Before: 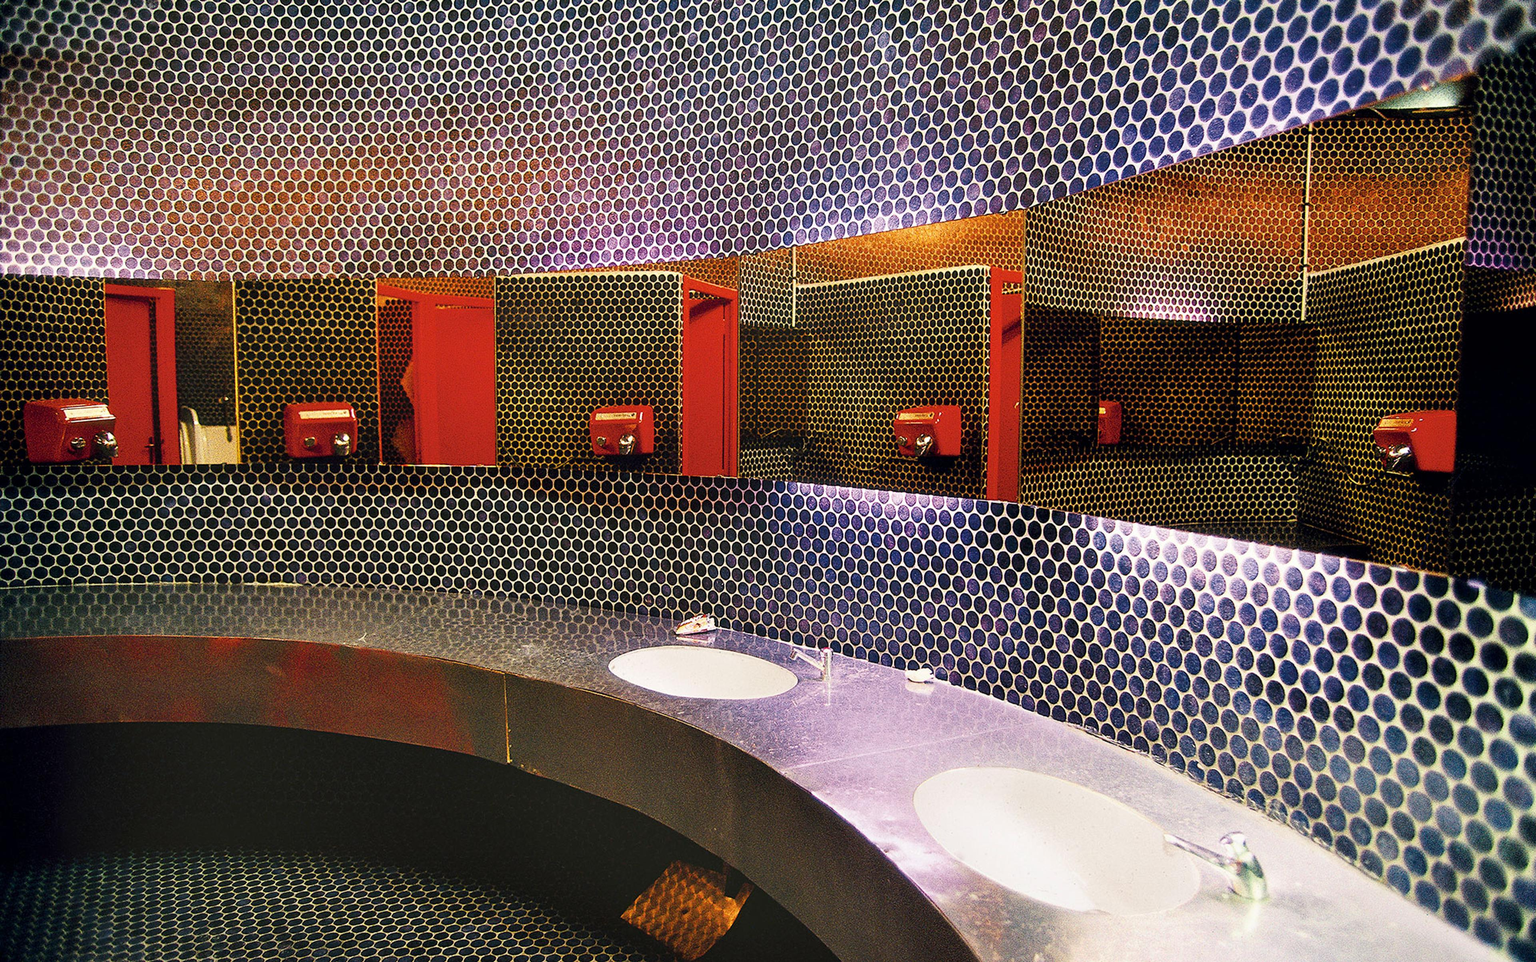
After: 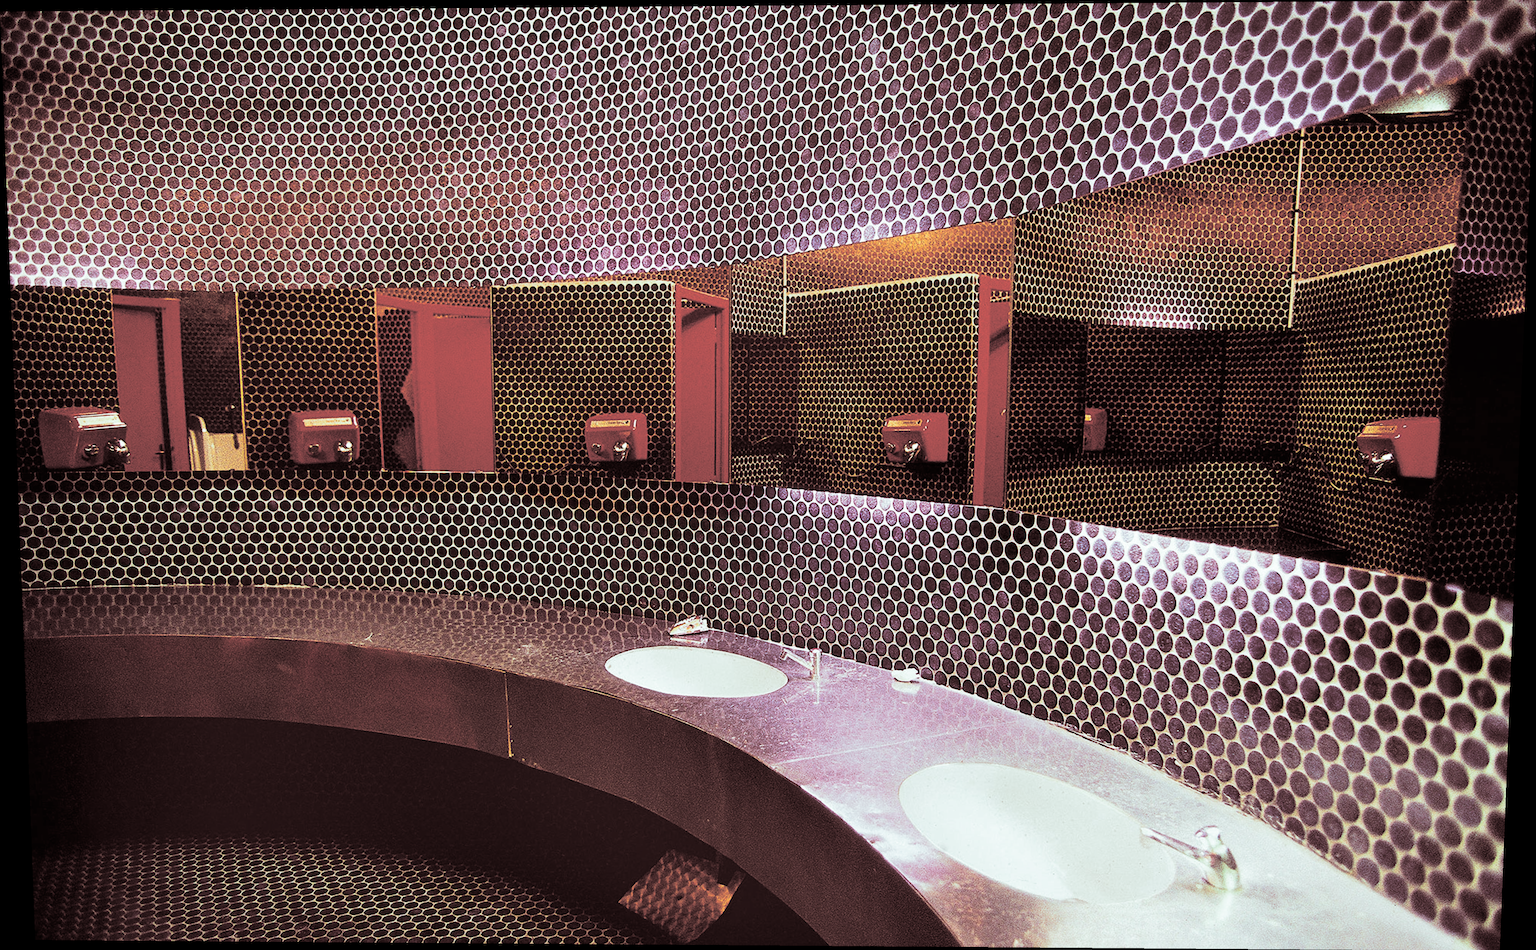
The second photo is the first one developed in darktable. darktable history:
split-toning: shadows › saturation 0.3, highlights › hue 180°, highlights › saturation 0.3, compress 0%
rotate and perspective: lens shift (vertical) 0.048, lens shift (horizontal) -0.024, automatic cropping off
